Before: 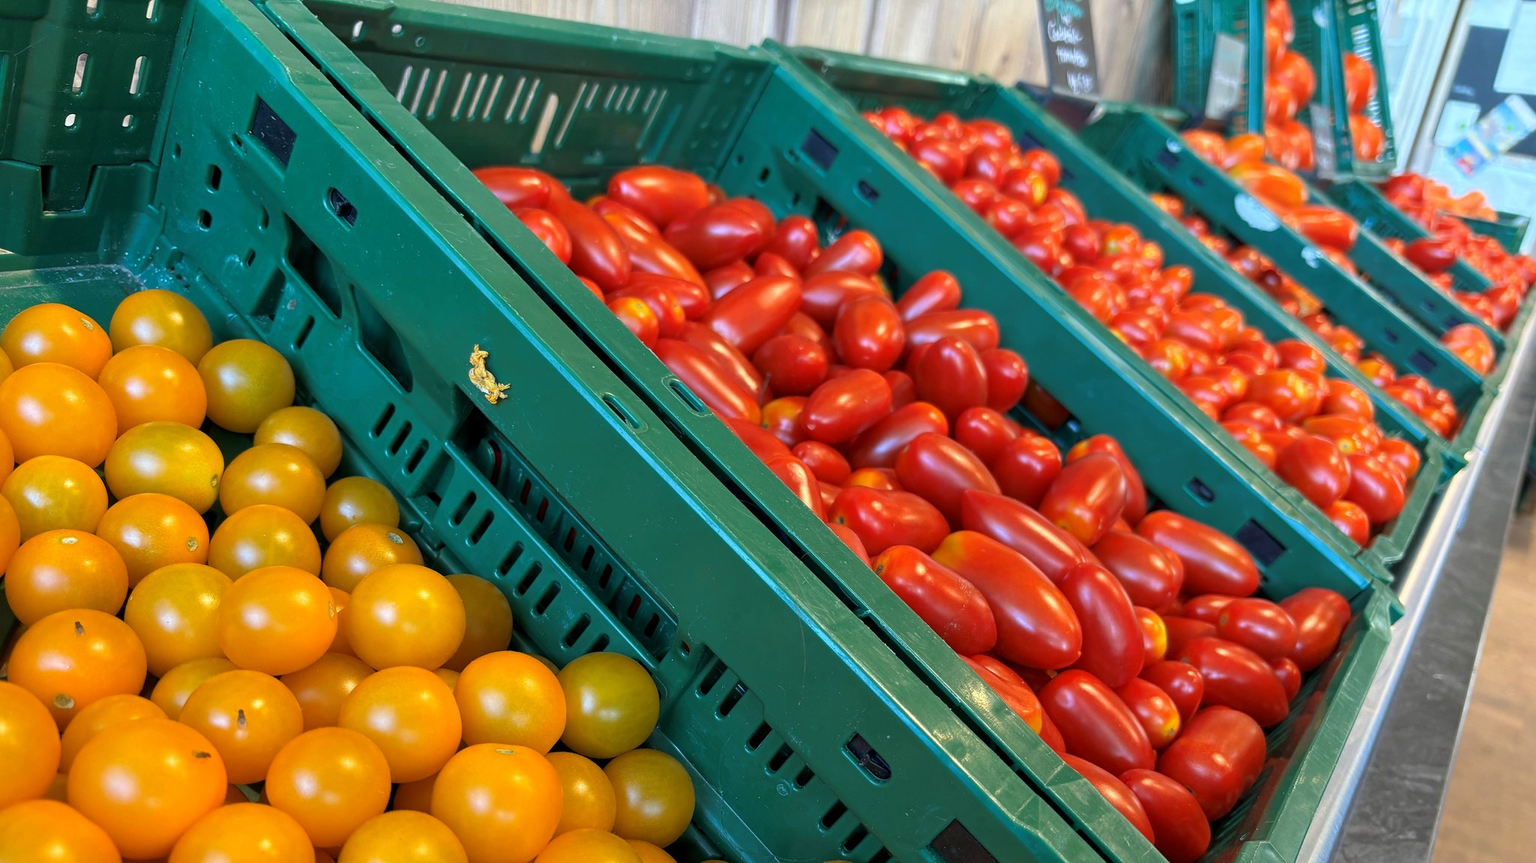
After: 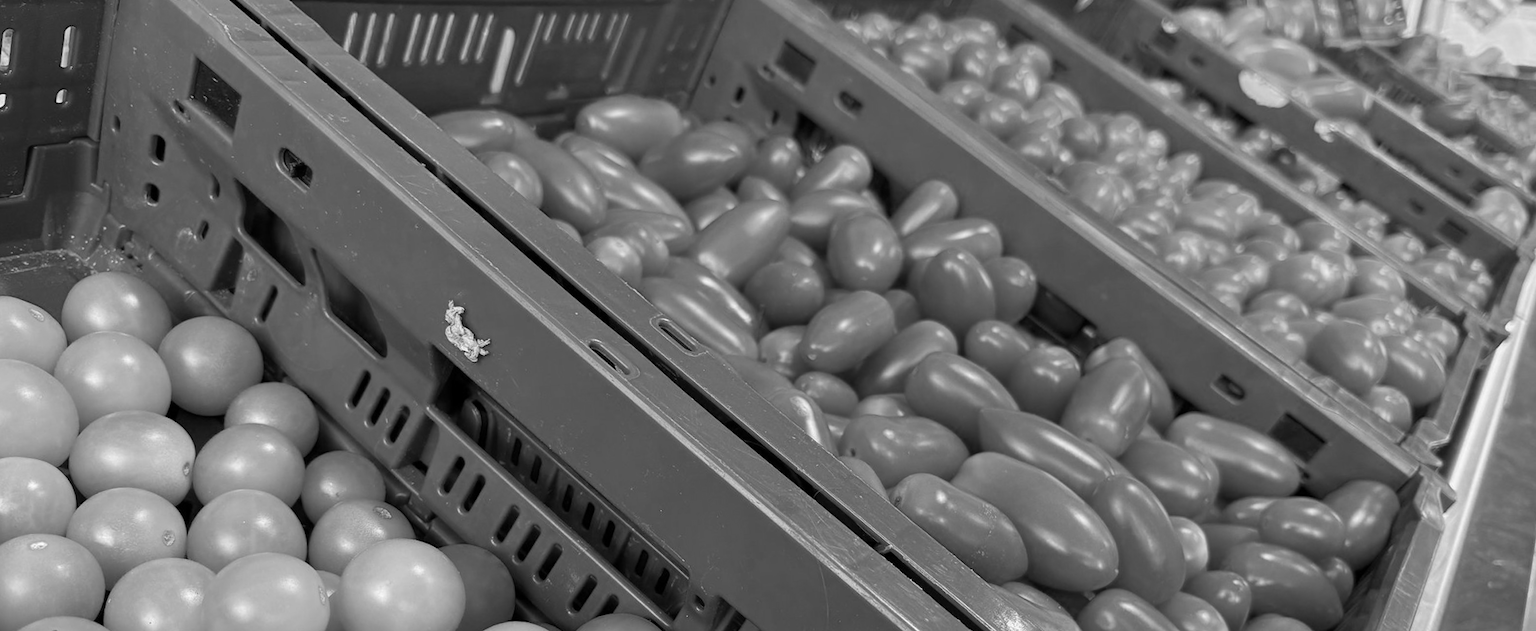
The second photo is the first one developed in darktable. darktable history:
crop: top 5.667%, bottom 17.637%
rotate and perspective: rotation -5°, crop left 0.05, crop right 0.952, crop top 0.11, crop bottom 0.89
monochrome: a 32, b 64, size 2.3
